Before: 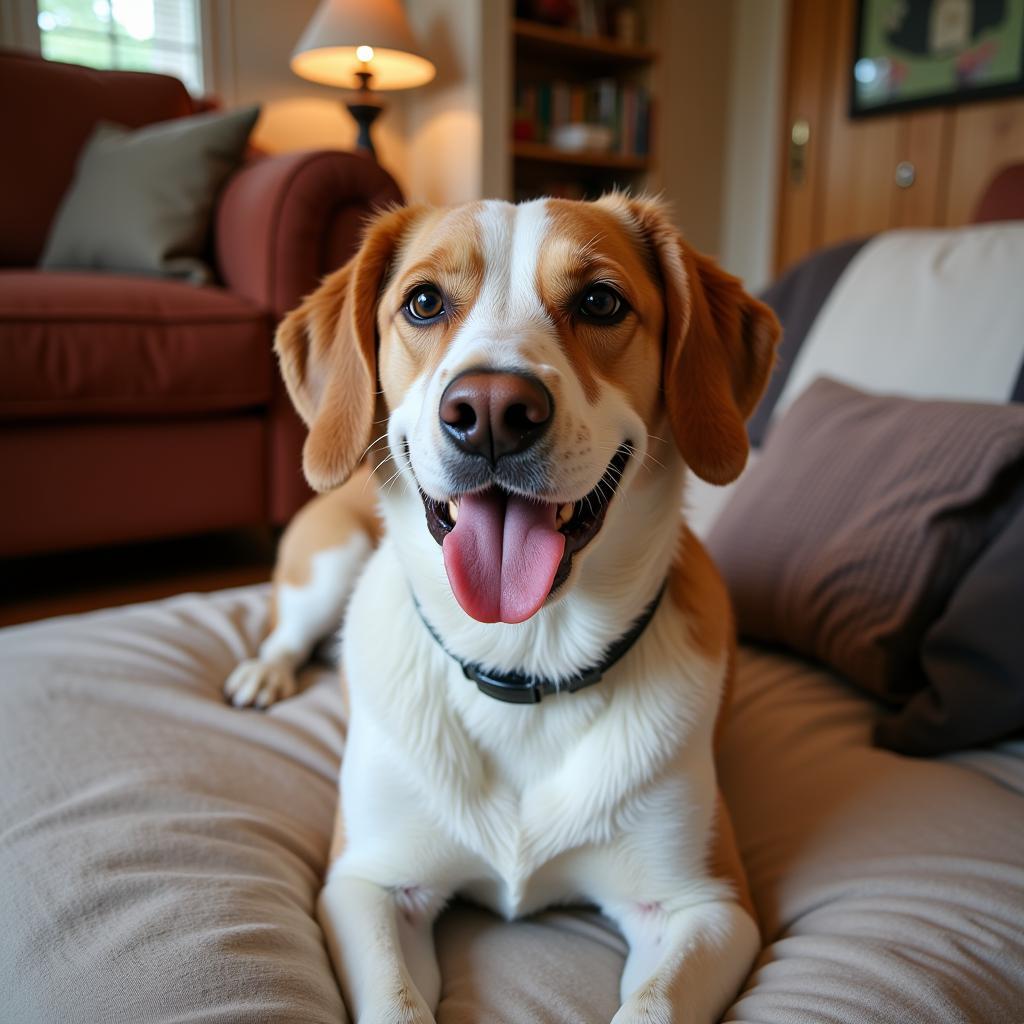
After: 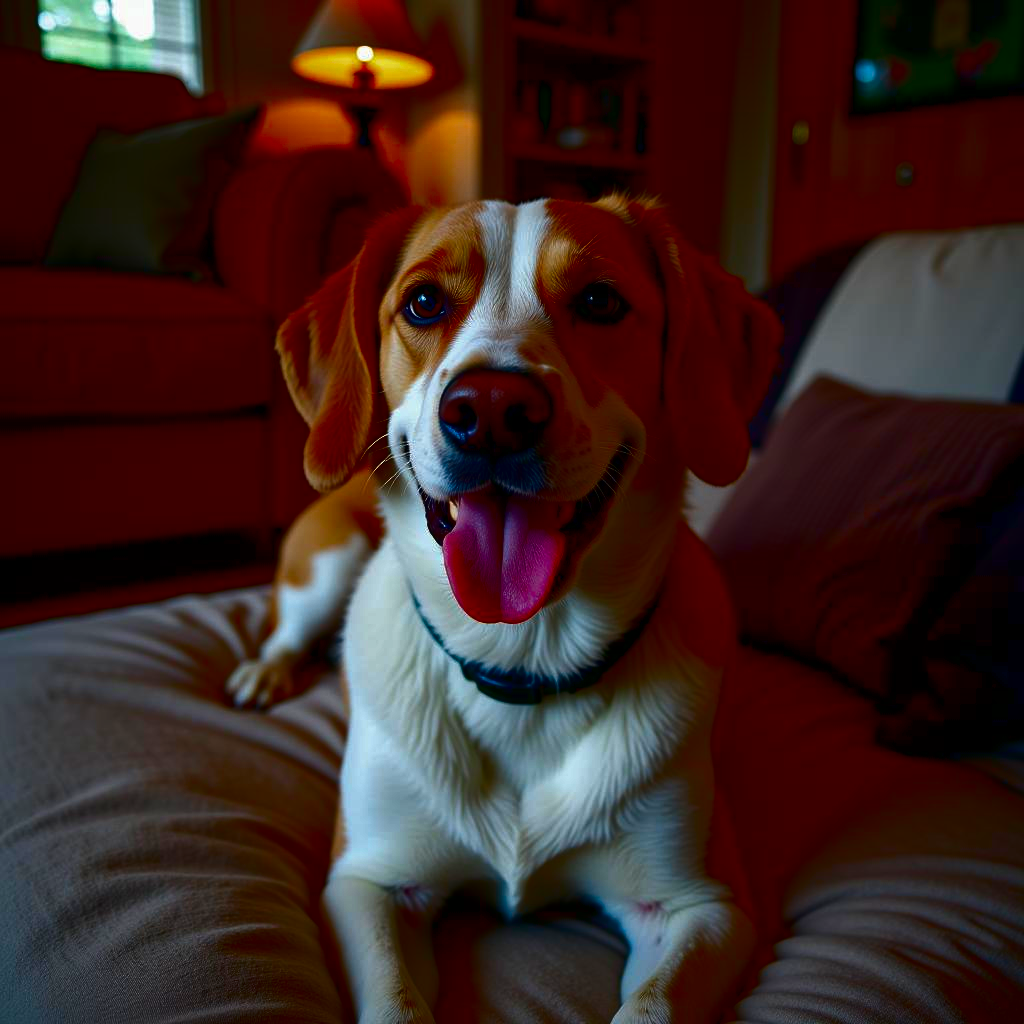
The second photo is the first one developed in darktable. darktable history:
contrast brightness saturation: brightness -0.984, saturation 0.986
